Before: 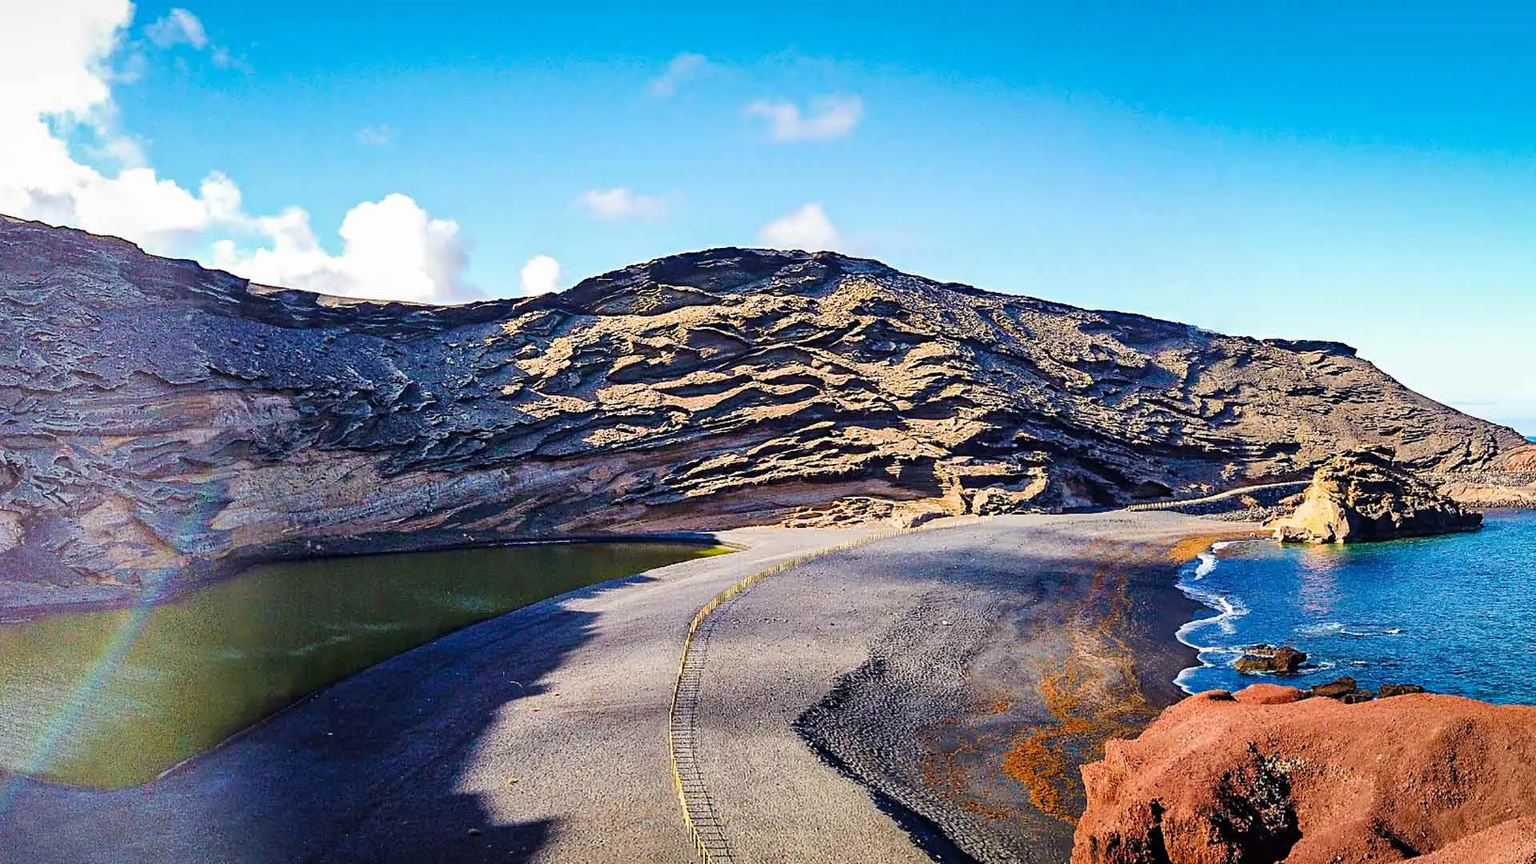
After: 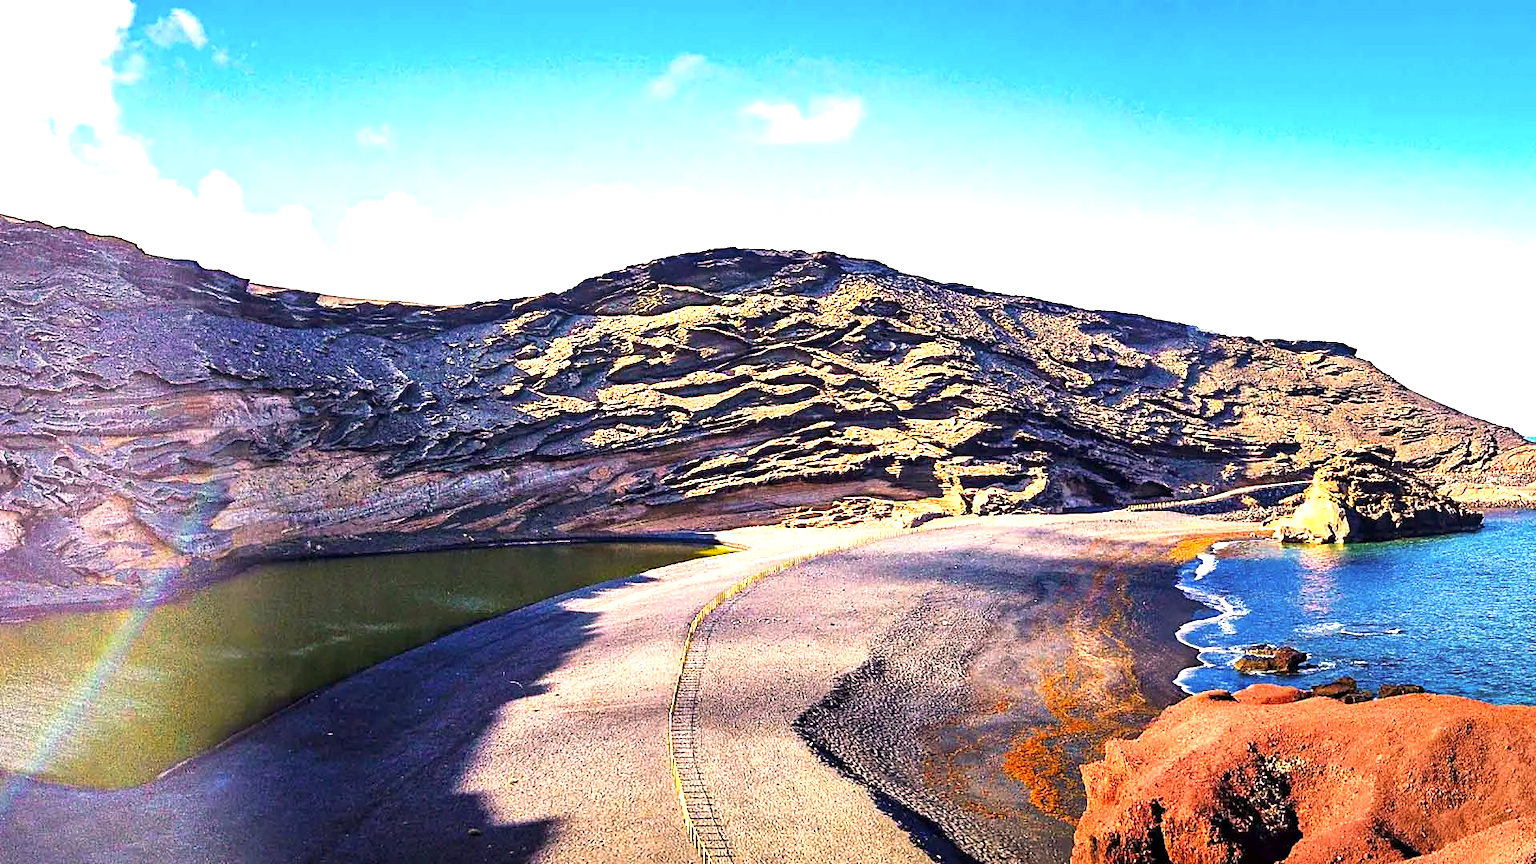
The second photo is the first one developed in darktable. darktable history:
exposure: black level correction 0.001, exposure 0.967 EV, compensate highlight preservation false
color correction: highlights a* 11.64, highlights b* 11.44
tone curve: curves: ch0 [(0, 0) (0.641, 0.595) (1, 1)], preserve colors none
